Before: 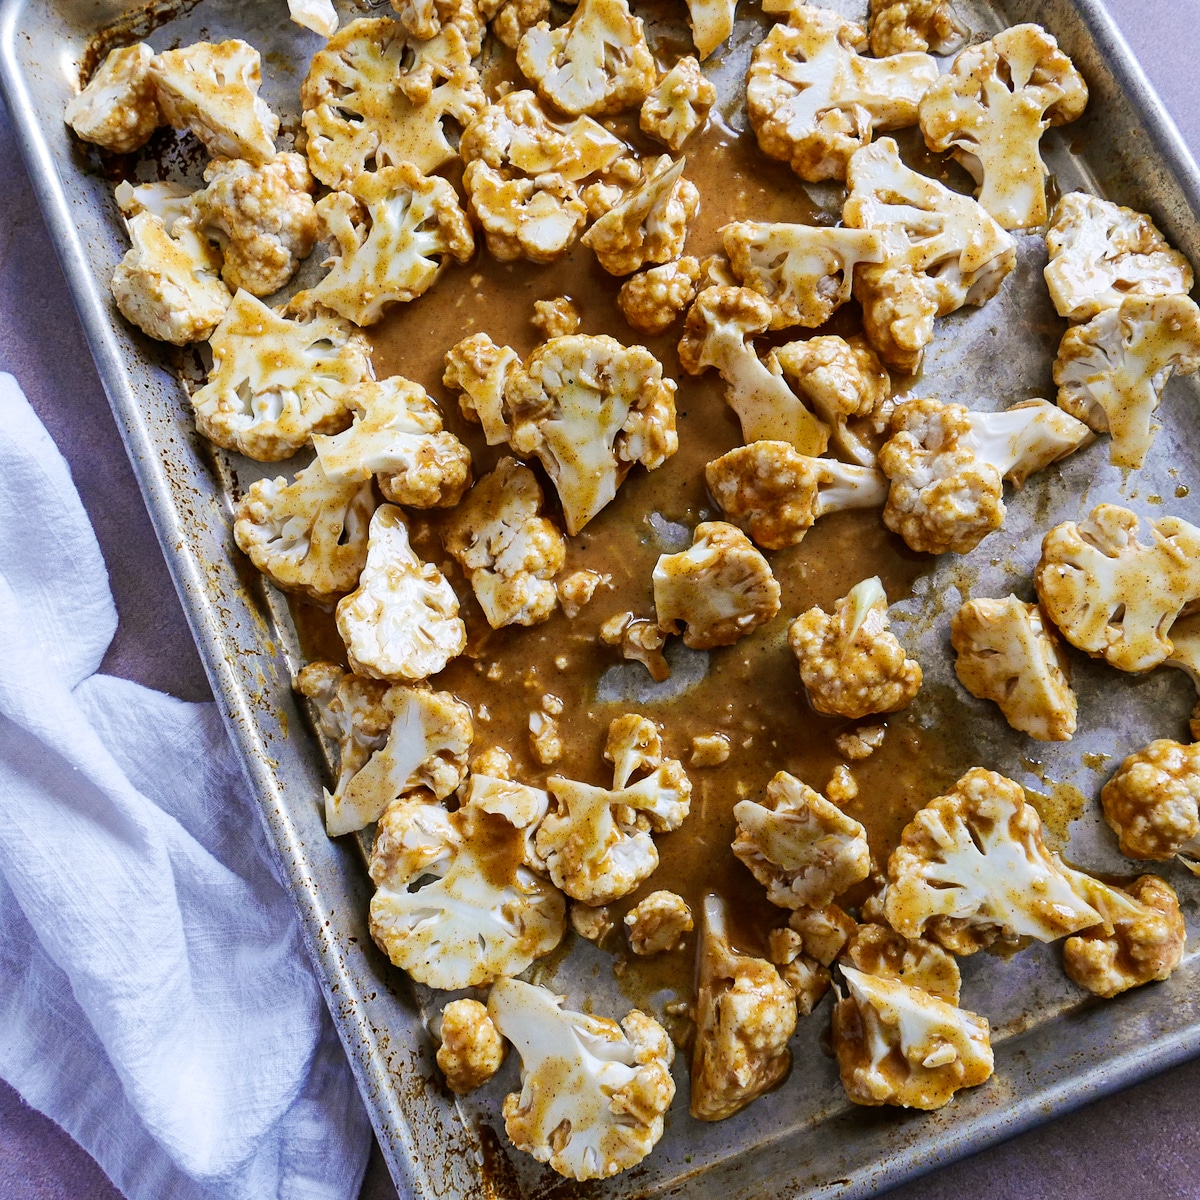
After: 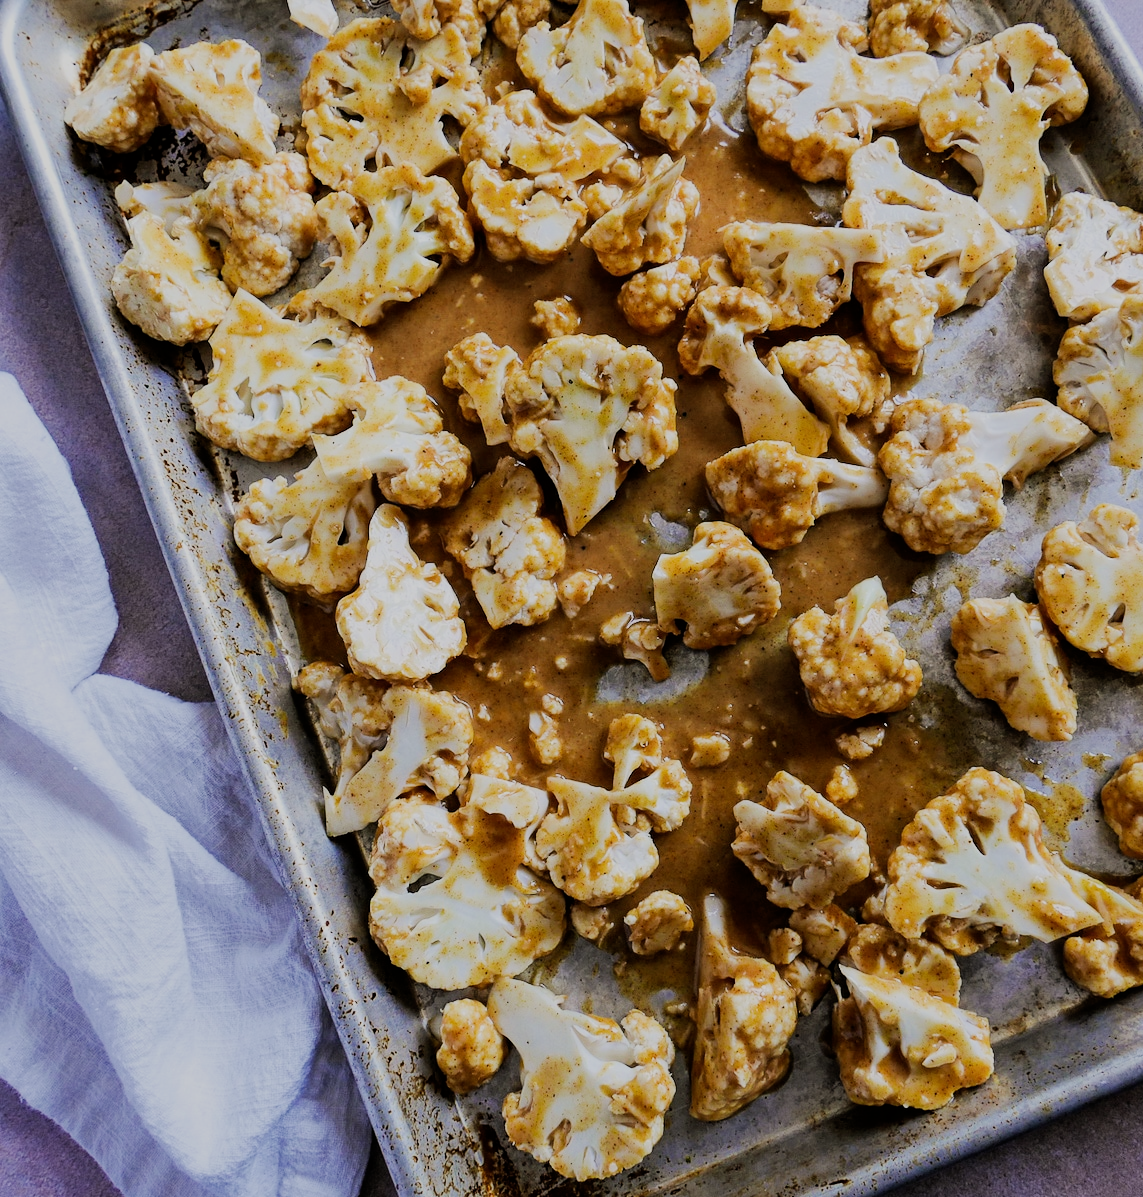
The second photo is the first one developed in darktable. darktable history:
crop: right 4.155%, bottom 0.05%
filmic rgb: black relative exposure -6.96 EV, white relative exposure 5.61 EV, hardness 2.86
